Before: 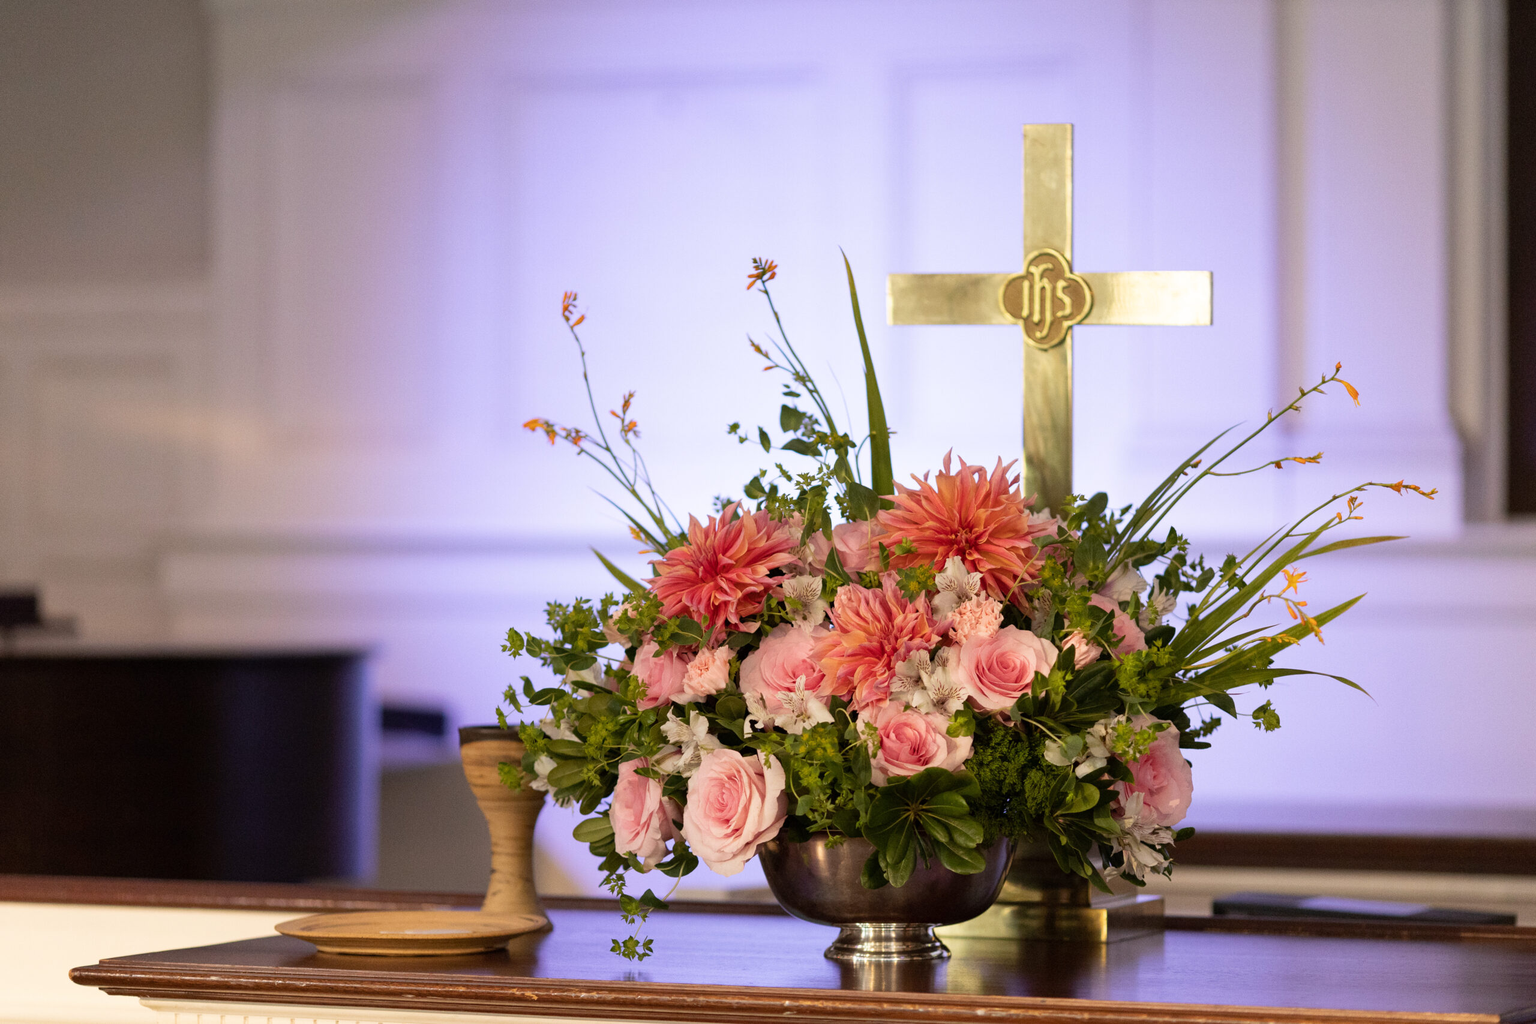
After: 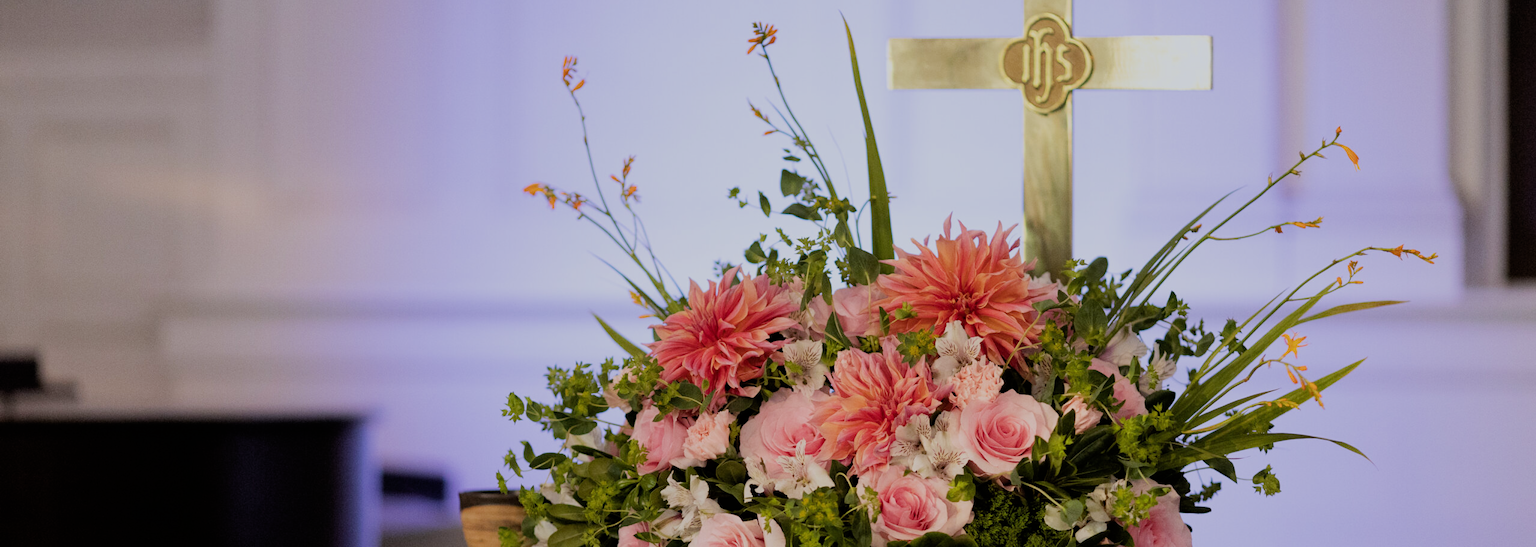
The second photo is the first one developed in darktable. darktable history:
crop and rotate: top 23.043%, bottom 23.437%
contrast equalizer: y [[0.5 ×6], [0.5 ×6], [0.5, 0.5, 0.501, 0.545, 0.707, 0.863], [0 ×6], [0 ×6]]
white balance: red 0.967, blue 1.049
filmic rgb: black relative exposure -7.32 EV, white relative exposure 5.09 EV, hardness 3.2
